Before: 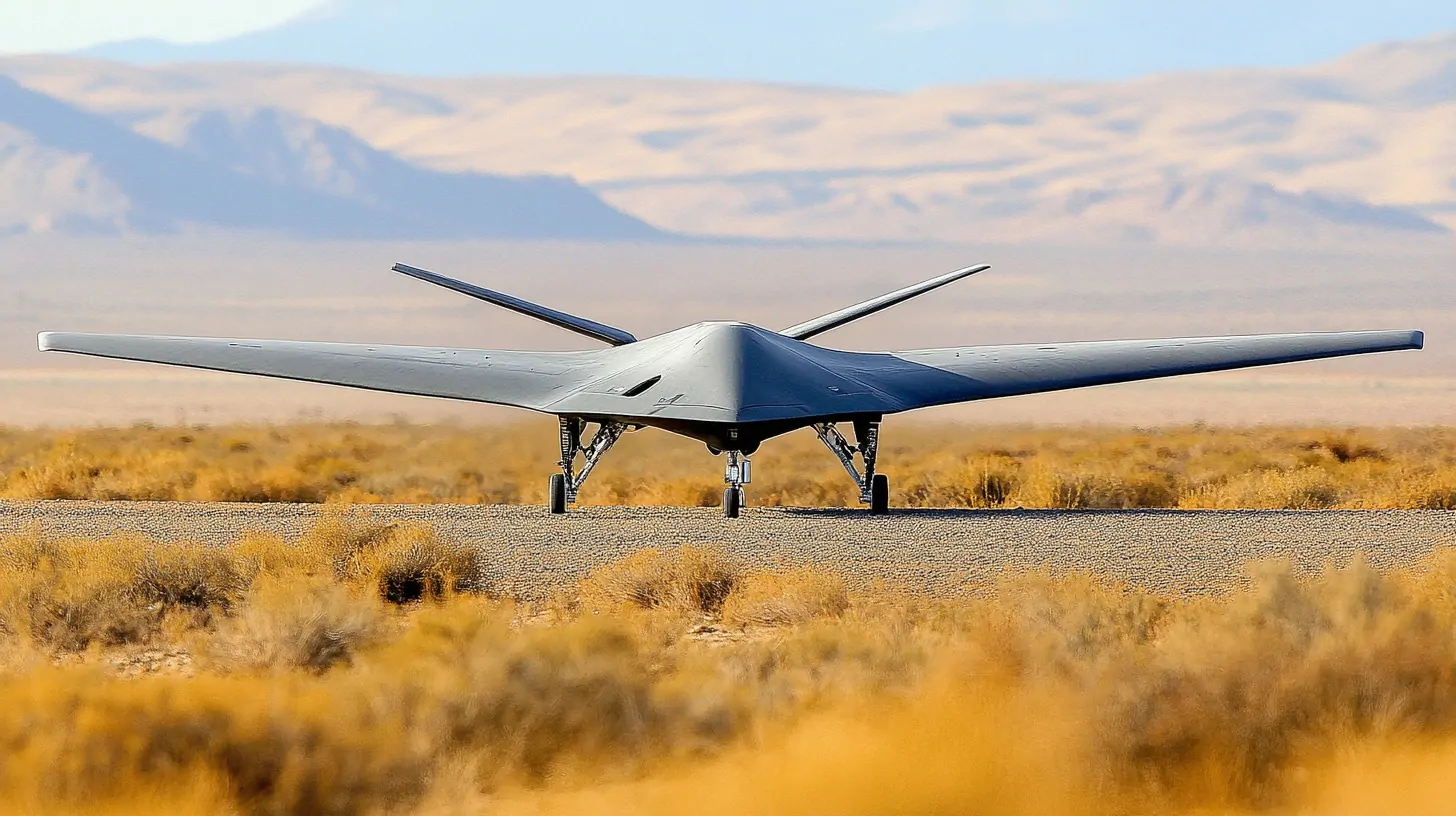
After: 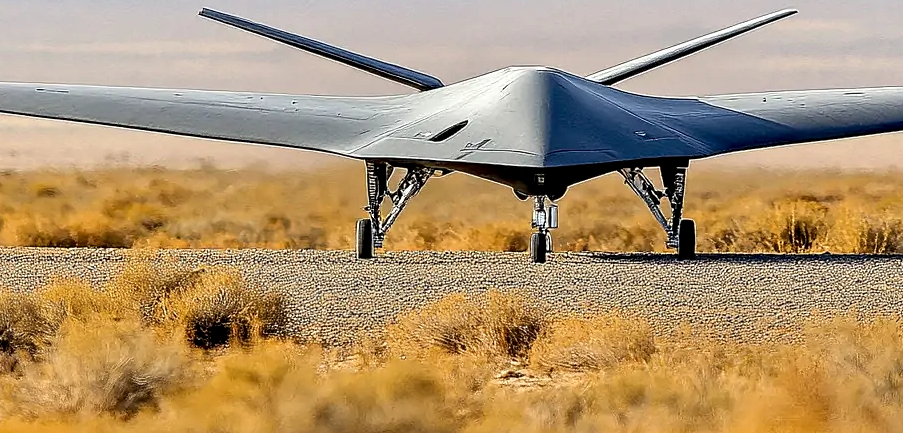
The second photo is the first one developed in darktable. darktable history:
contrast equalizer: y [[0.51, 0.537, 0.559, 0.574, 0.599, 0.618], [0.5 ×6], [0.5 ×6], [0 ×6], [0 ×6]]
crop: left 13.312%, top 31.28%, right 24.627%, bottom 15.582%
